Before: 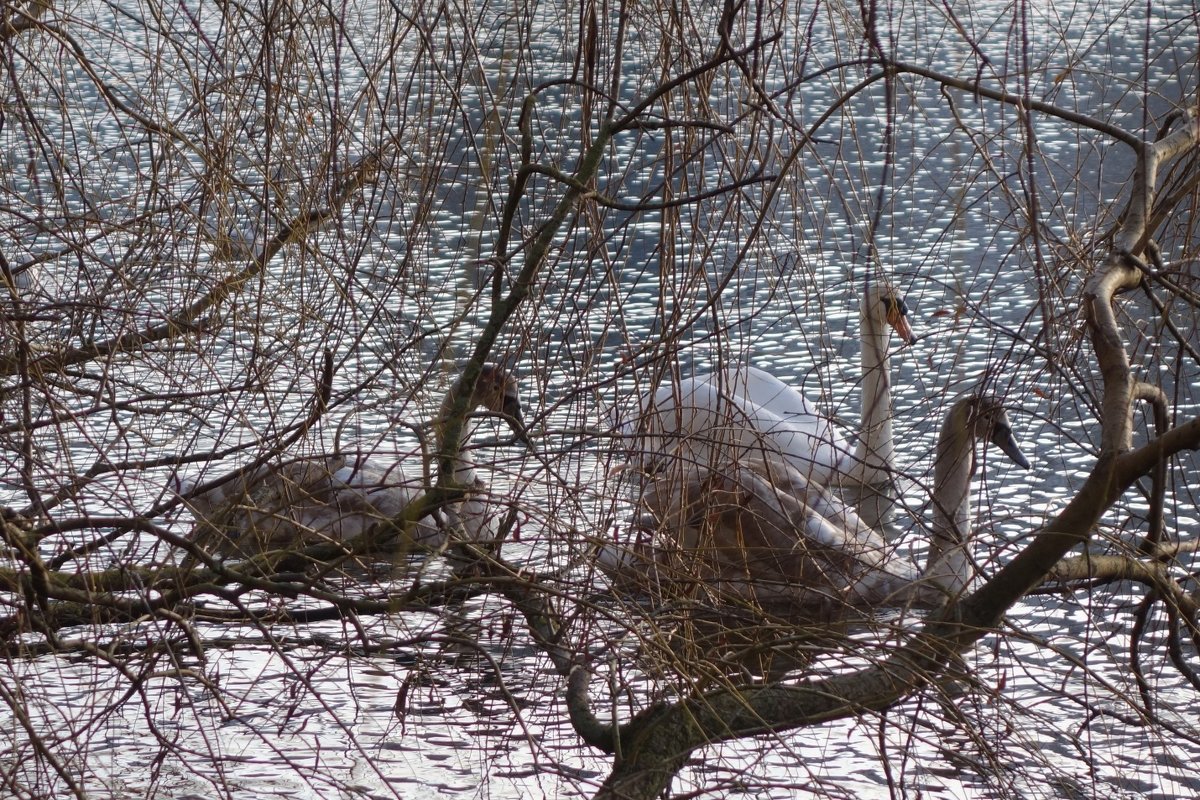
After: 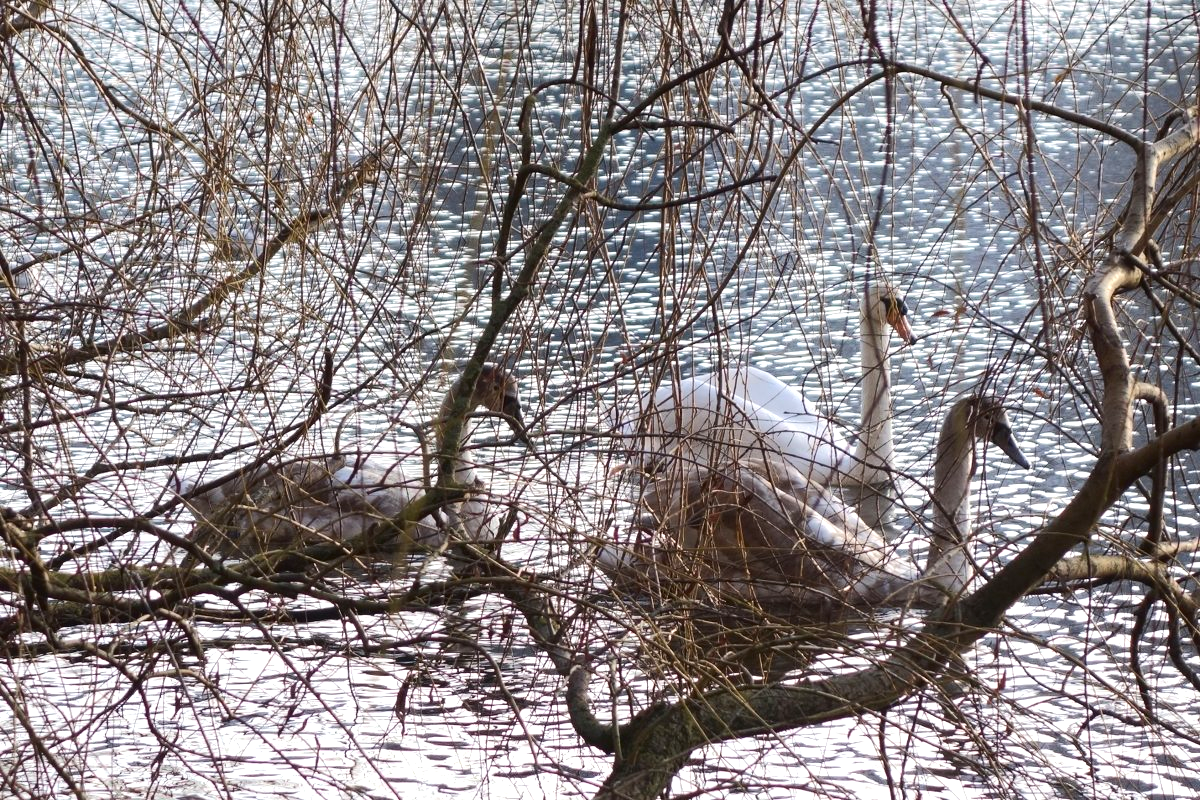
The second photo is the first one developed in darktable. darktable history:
tone curve: curves: ch0 [(0, 0) (0.003, 0.005) (0.011, 0.011) (0.025, 0.022) (0.044, 0.035) (0.069, 0.051) (0.1, 0.073) (0.136, 0.106) (0.177, 0.147) (0.224, 0.195) (0.277, 0.253) (0.335, 0.315) (0.399, 0.388) (0.468, 0.488) (0.543, 0.586) (0.623, 0.685) (0.709, 0.764) (0.801, 0.838) (0.898, 0.908) (1, 1)], color space Lab, independent channels, preserve colors none
tone equalizer: edges refinement/feathering 500, mask exposure compensation -1.57 EV, preserve details no
exposure: exposure 0.717 EV, compensate exposure bias true, compensate highlight preservation false
